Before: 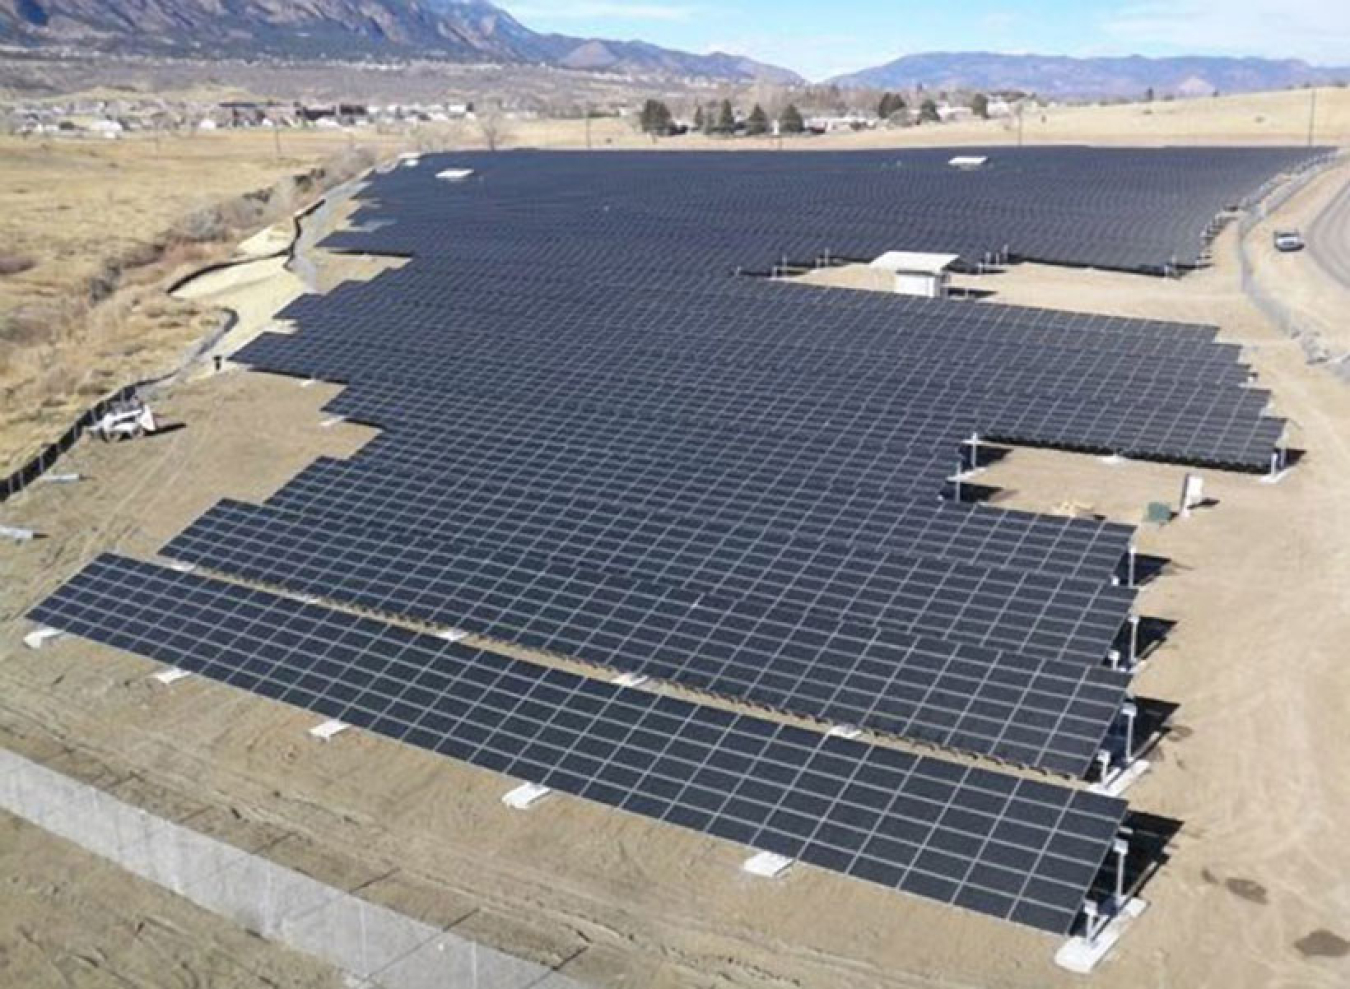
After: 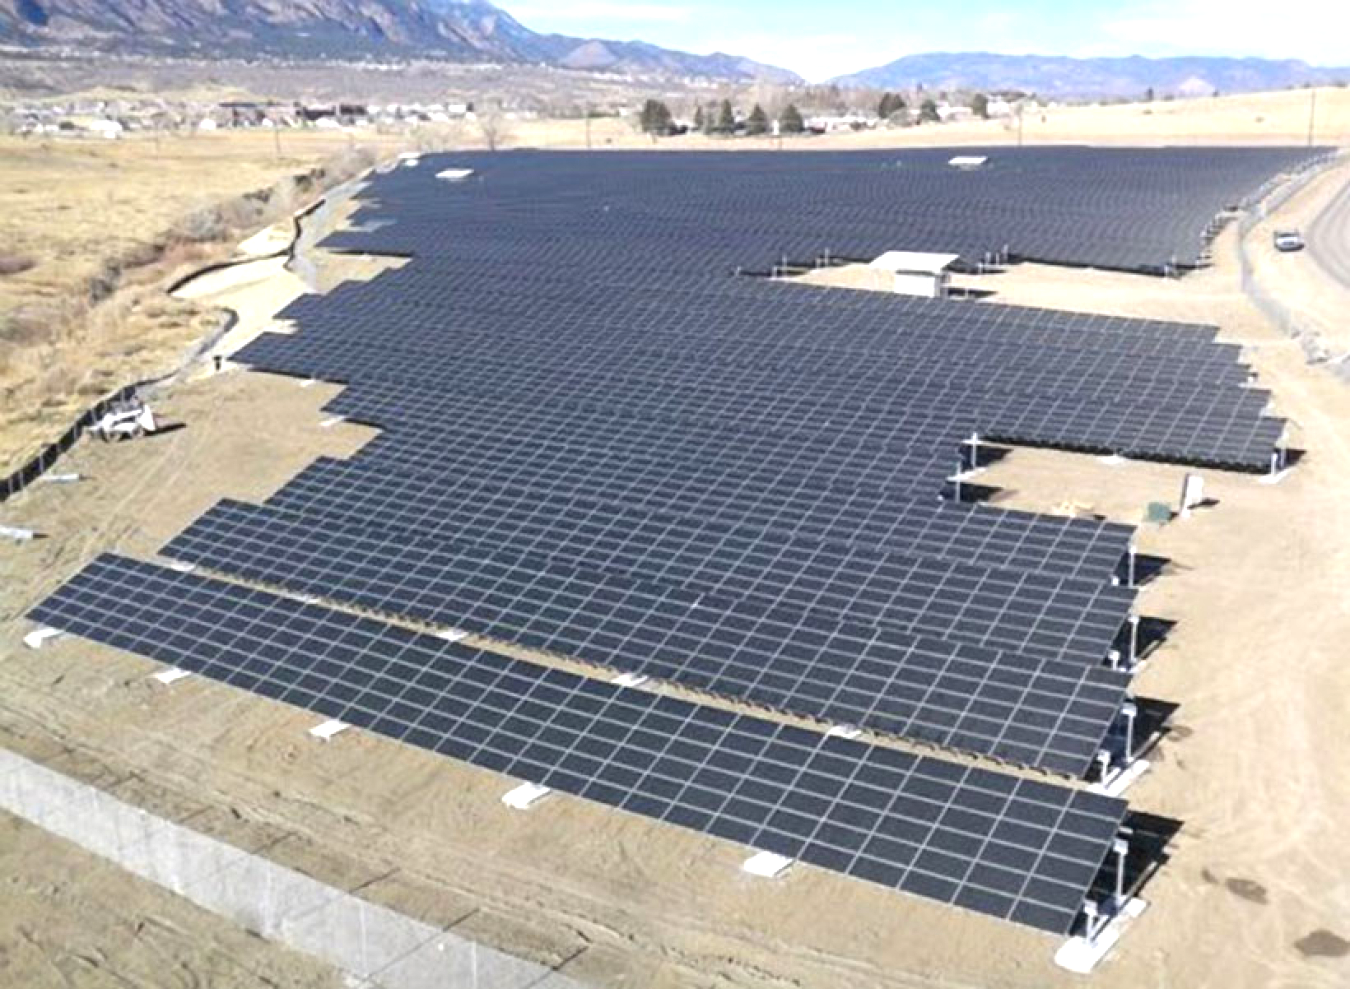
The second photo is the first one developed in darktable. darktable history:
exposure: exposure 0.515 EV, compensate highlight preservation false
